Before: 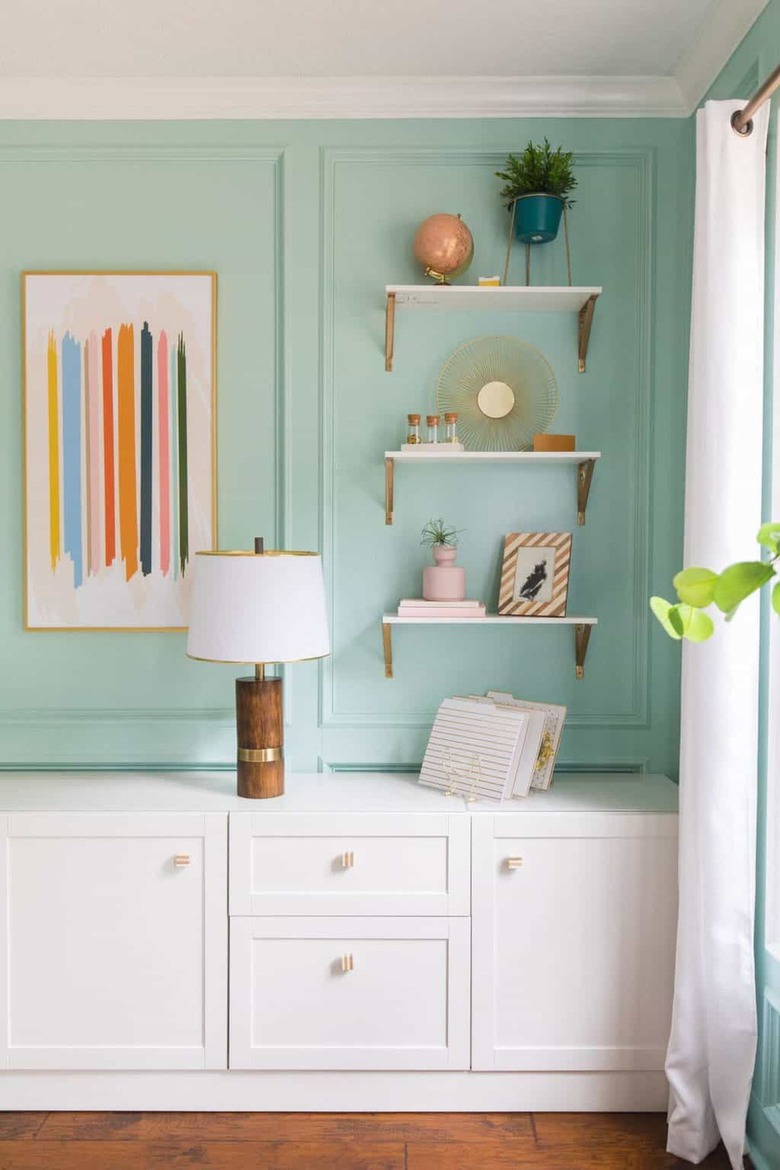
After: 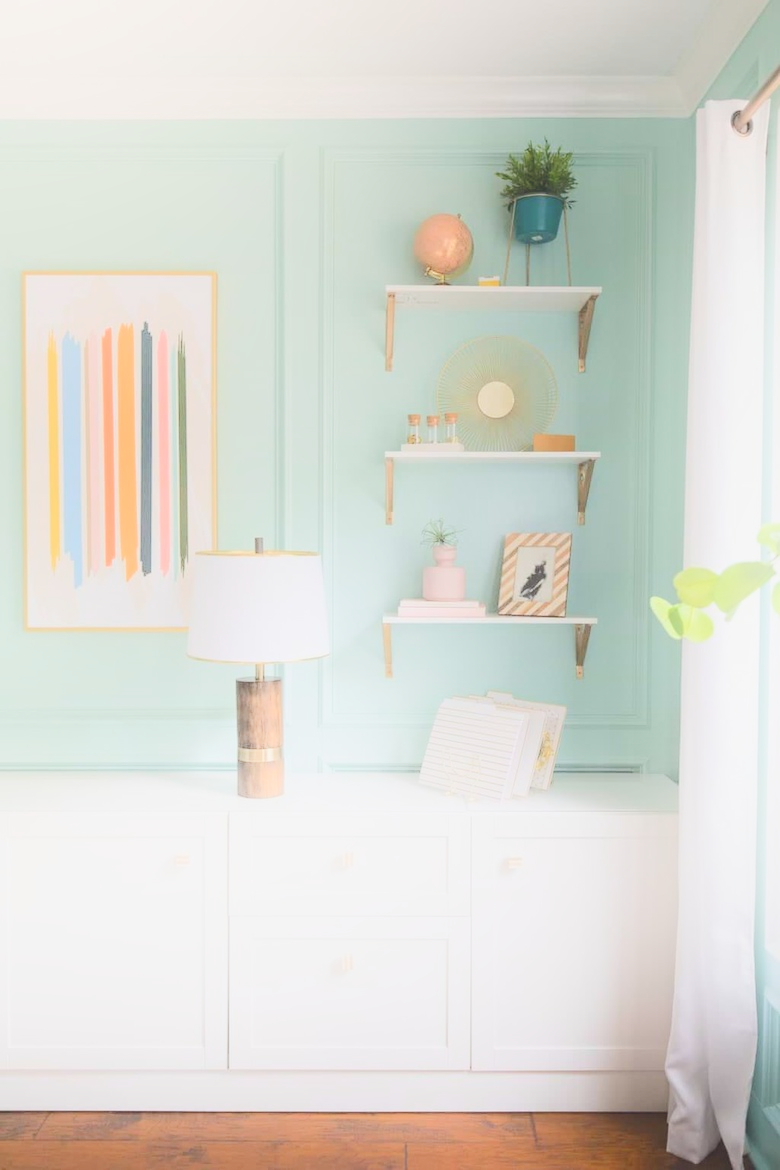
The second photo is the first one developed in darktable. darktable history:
local contrast: detail 71%
shadows and highlights: shadows -89.48, highlights 89.56, highlights color adjustment 0.862%, soften with gaussian
